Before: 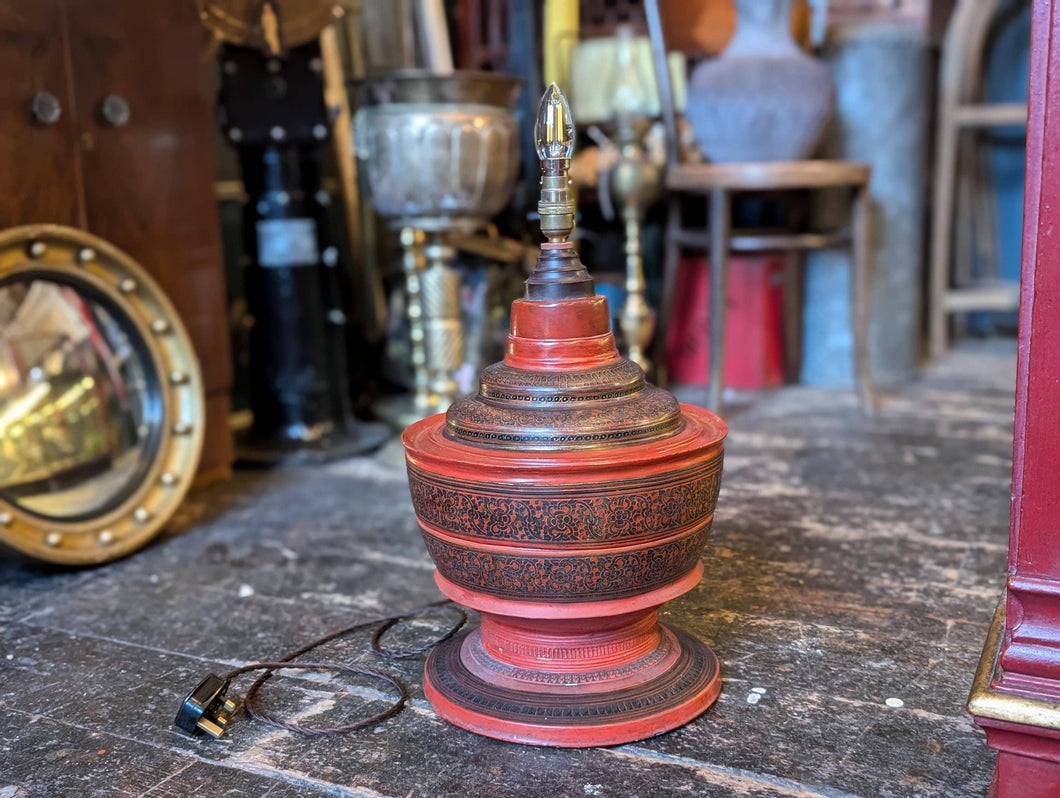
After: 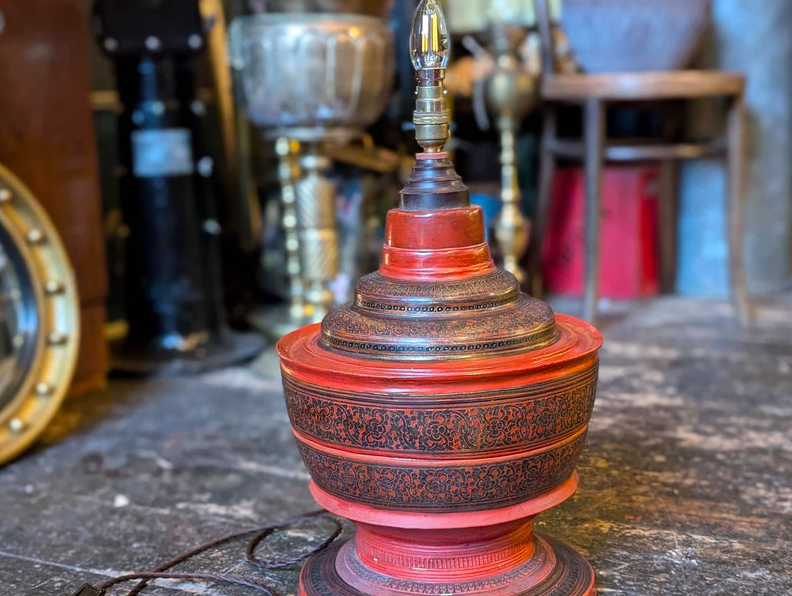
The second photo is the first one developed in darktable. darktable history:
crop and rotate: left 11.831%, top 11.346%, right 13.429%, bottom 13.899%
tone equalizer: on, module defaults
color balance: output saturation 120%
